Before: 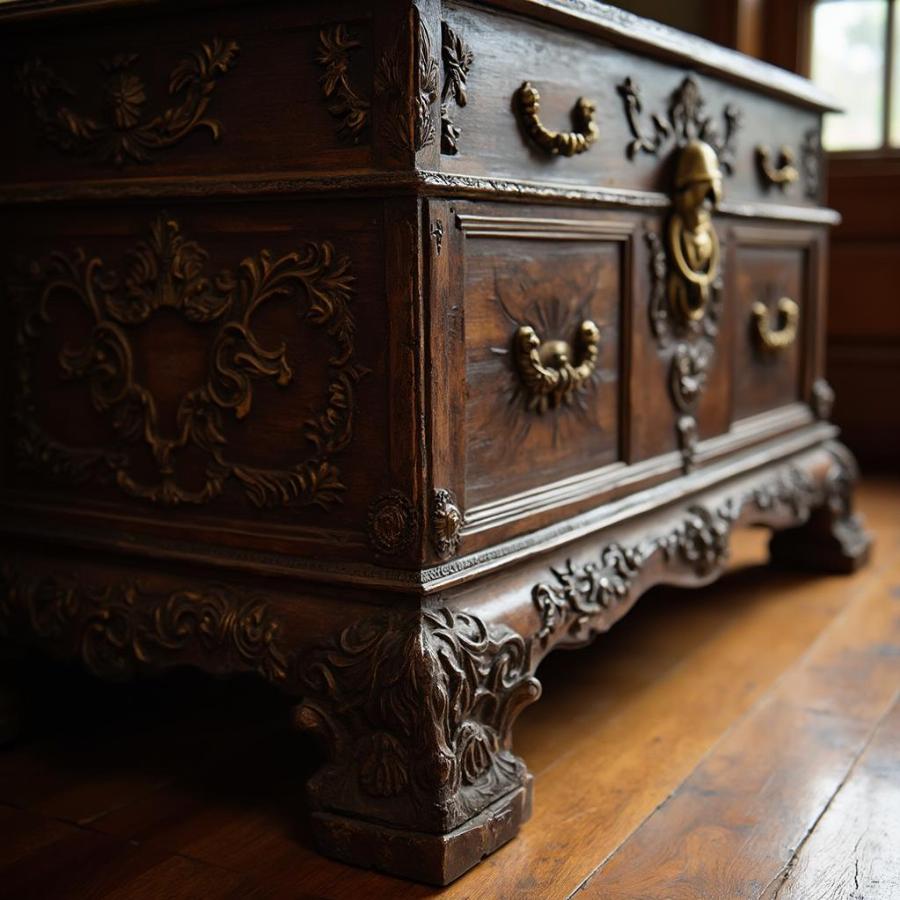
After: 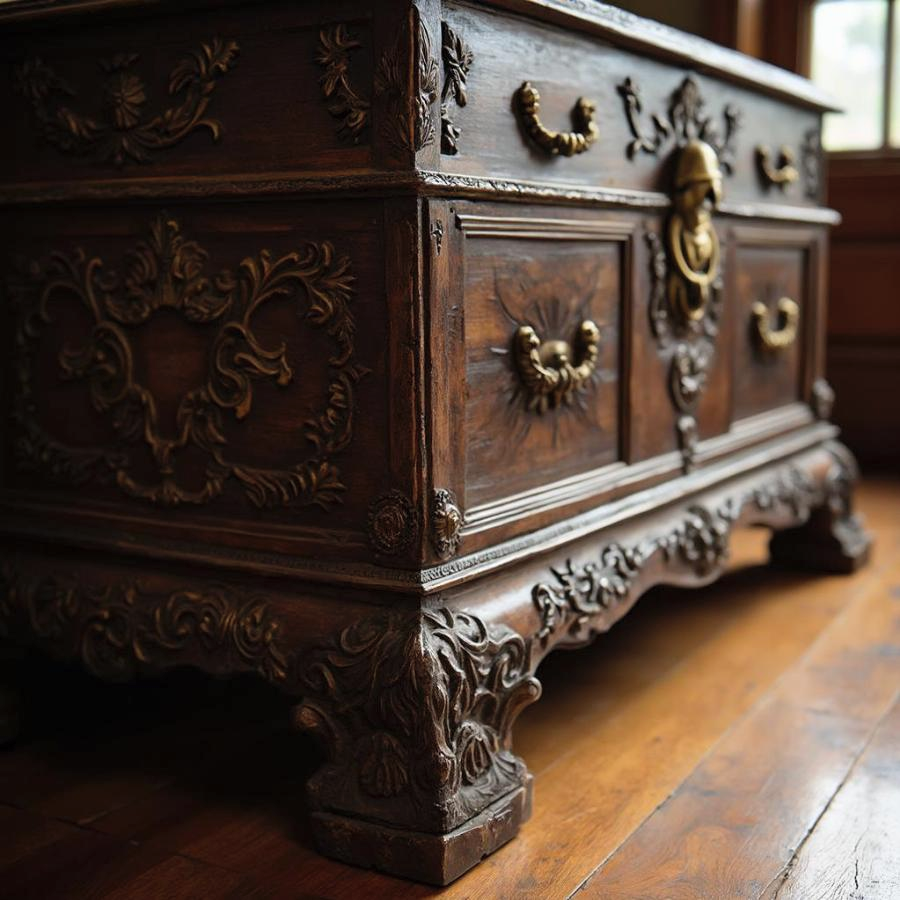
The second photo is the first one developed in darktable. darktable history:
contrast brightness saturation: contrast 0.045, brightness 0.068, saturation 0.015
